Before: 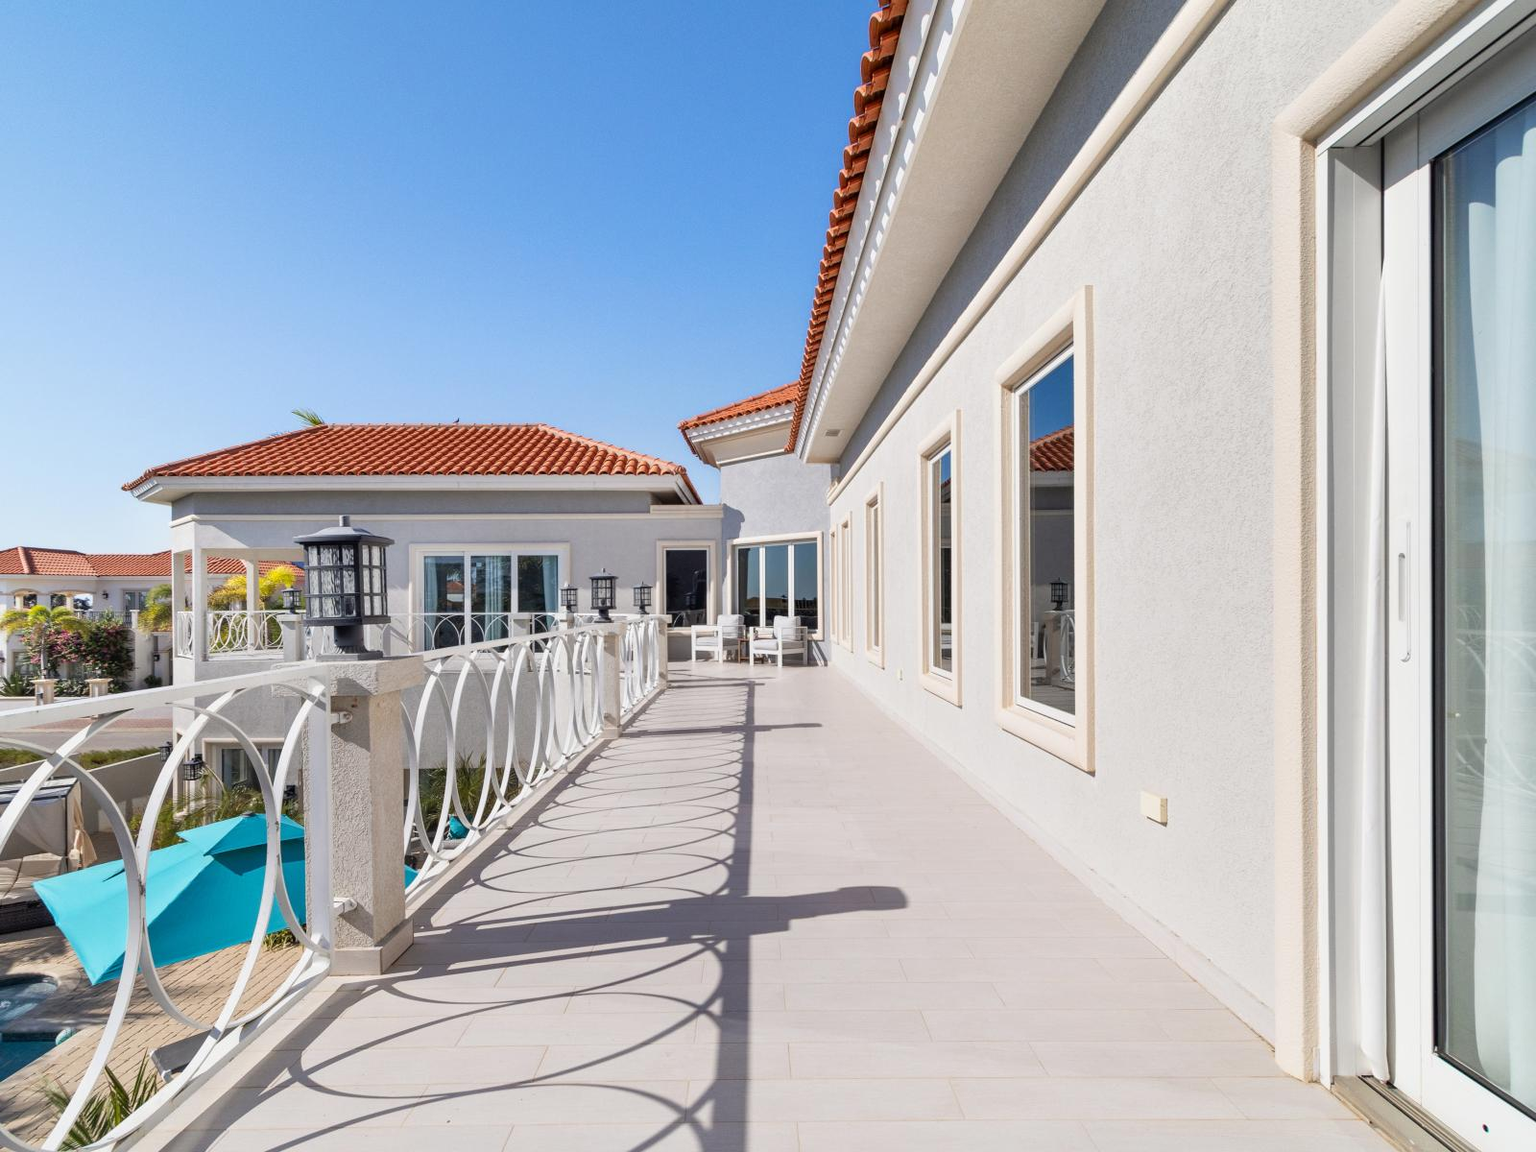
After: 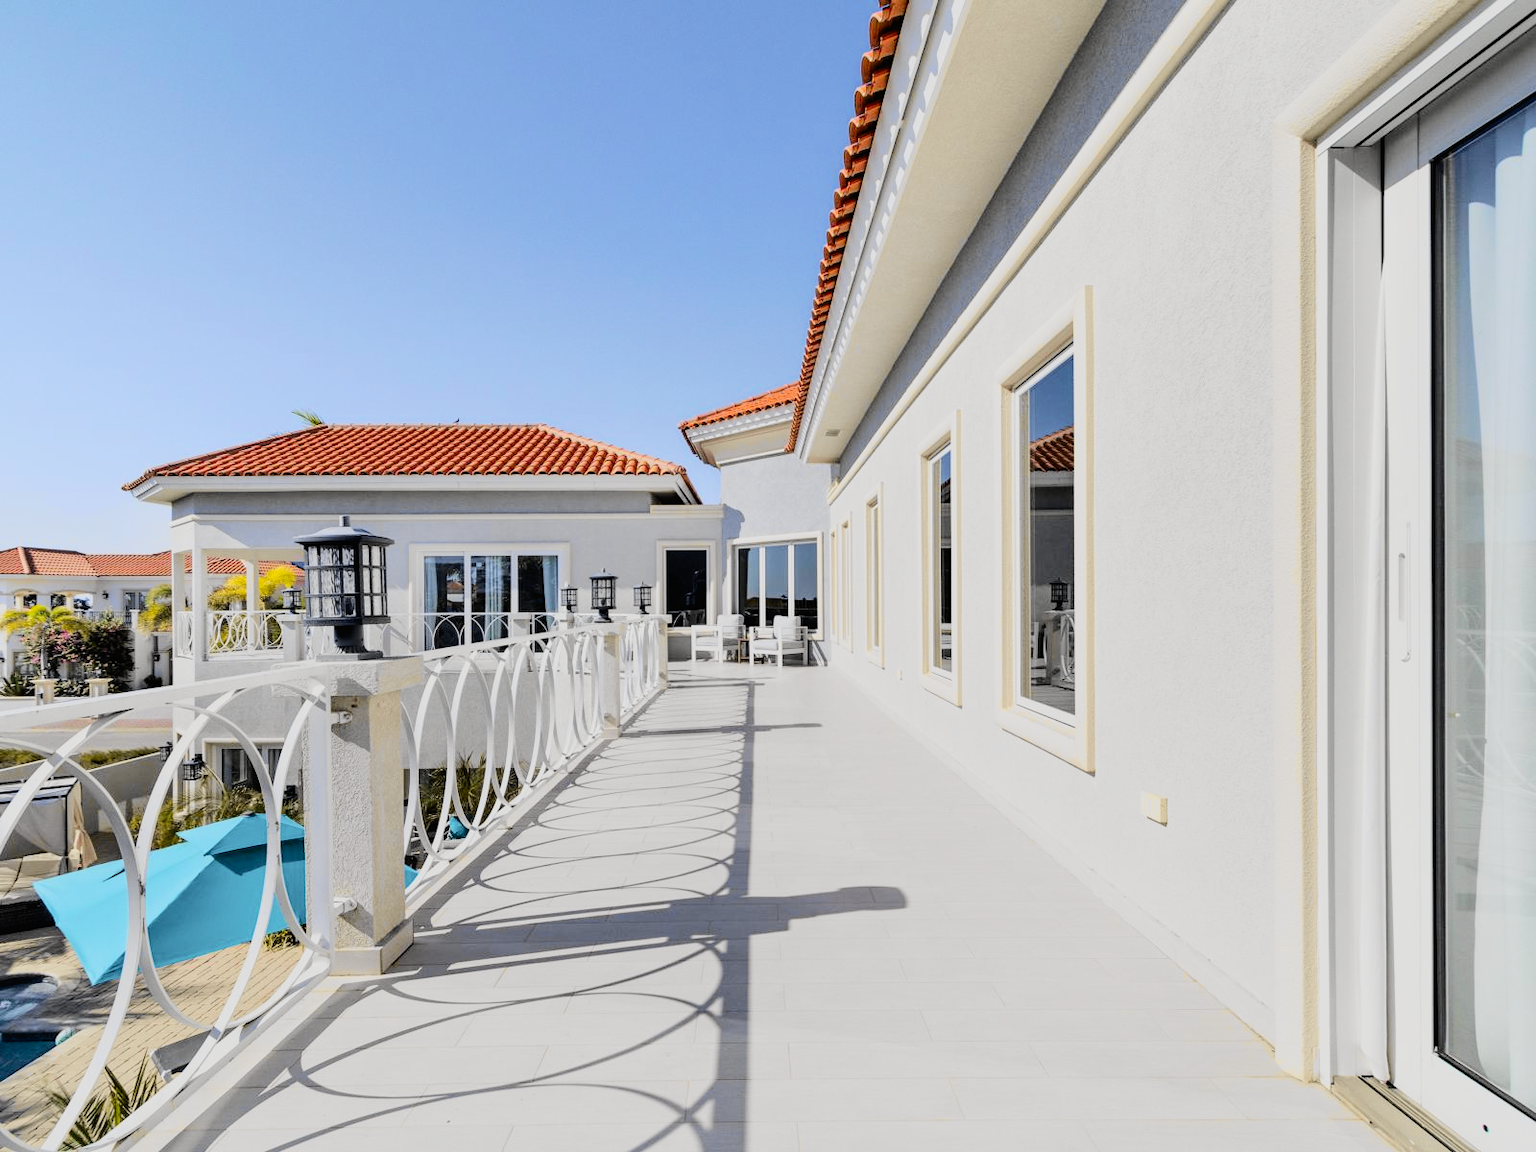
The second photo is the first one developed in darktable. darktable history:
filmic rgb: black relative exposure -7.72 EV, white relative exposure 4.43 EV, target black luminance 0%, hardness 3.75, latitude 50.57%, contrast 1.07, highlights saturation mix 9.57%, shadows ↔ highlights balance -0.236%, color science v6 (2022)
tone curve: curves: ch0 [(0, 0.01) (0.097, 0.07) (0.204, 0.173) (0.447, 0.517) (0.539, 0.624) (0.733, 0.791) (0.879, 0.898) (1, 0.98)]; ch1 [(0, 0) (0.393, 0.415) (0.447, 0.448) (0.485, 0.494) (0.523, 0.509) (0.545, 0.541) (0.574, 0.561) (0.648, 0.674) (1, 1)]; ch2 [(0, 0) (0.369, 0.388) (0.449, 0.431) (0.499, 0.5) (0.521, 0.51) (0.53, 0.54) (0.564, 0.569) (0.674, 0.735) (1, 1)], color space Lab, independent channels, preserve colors none
